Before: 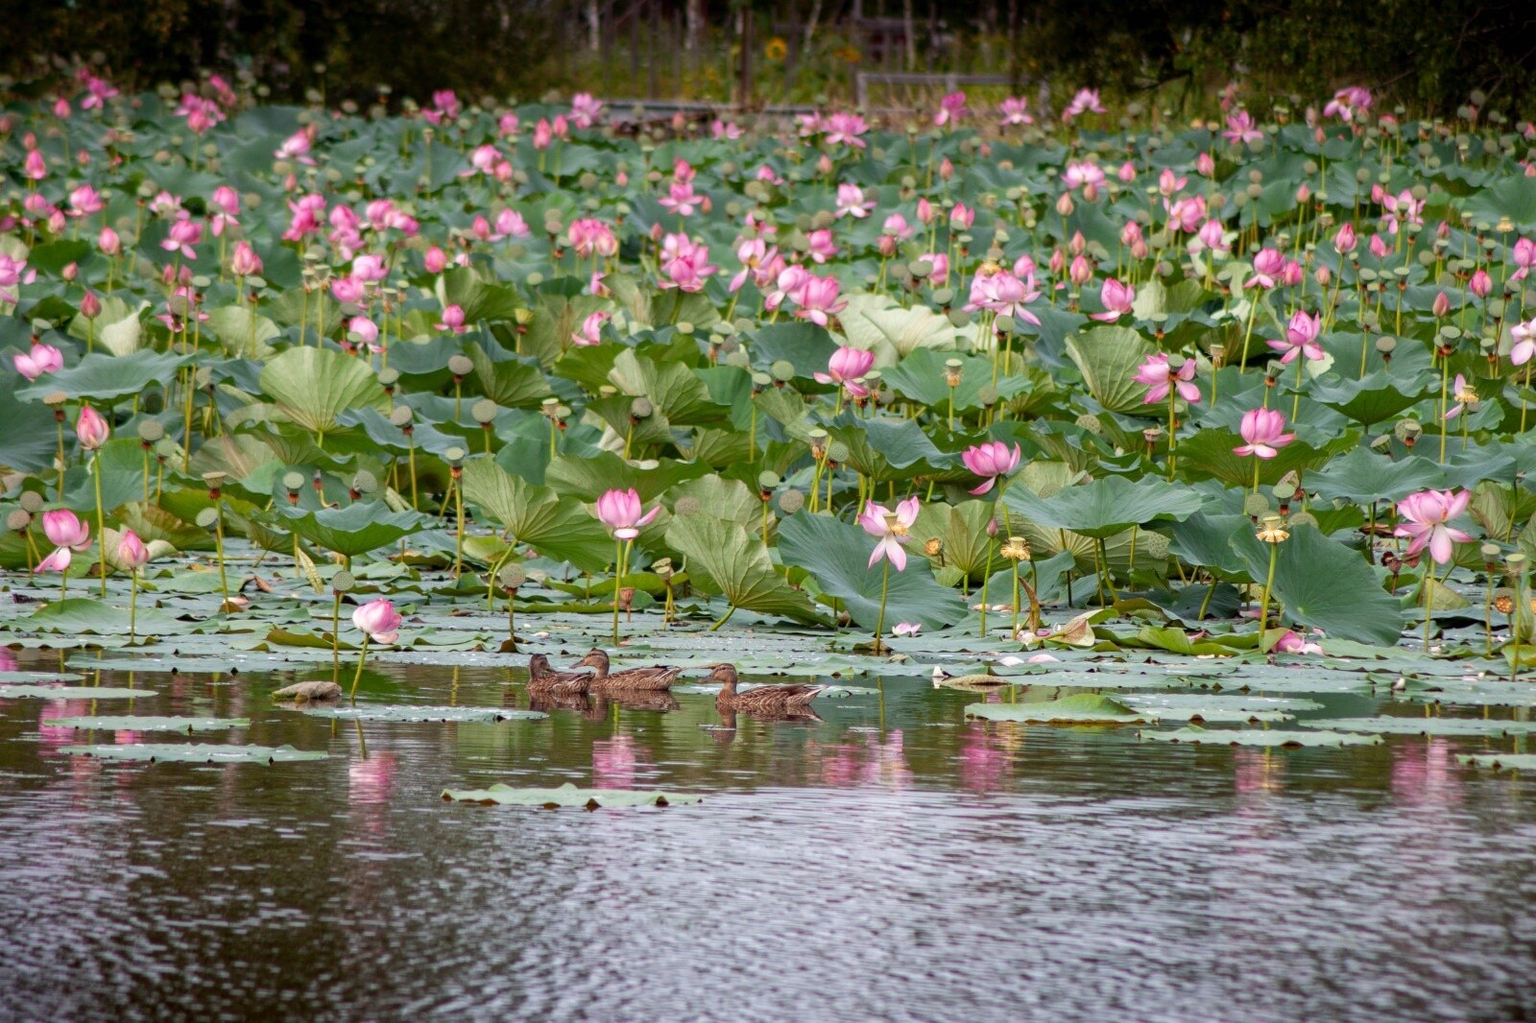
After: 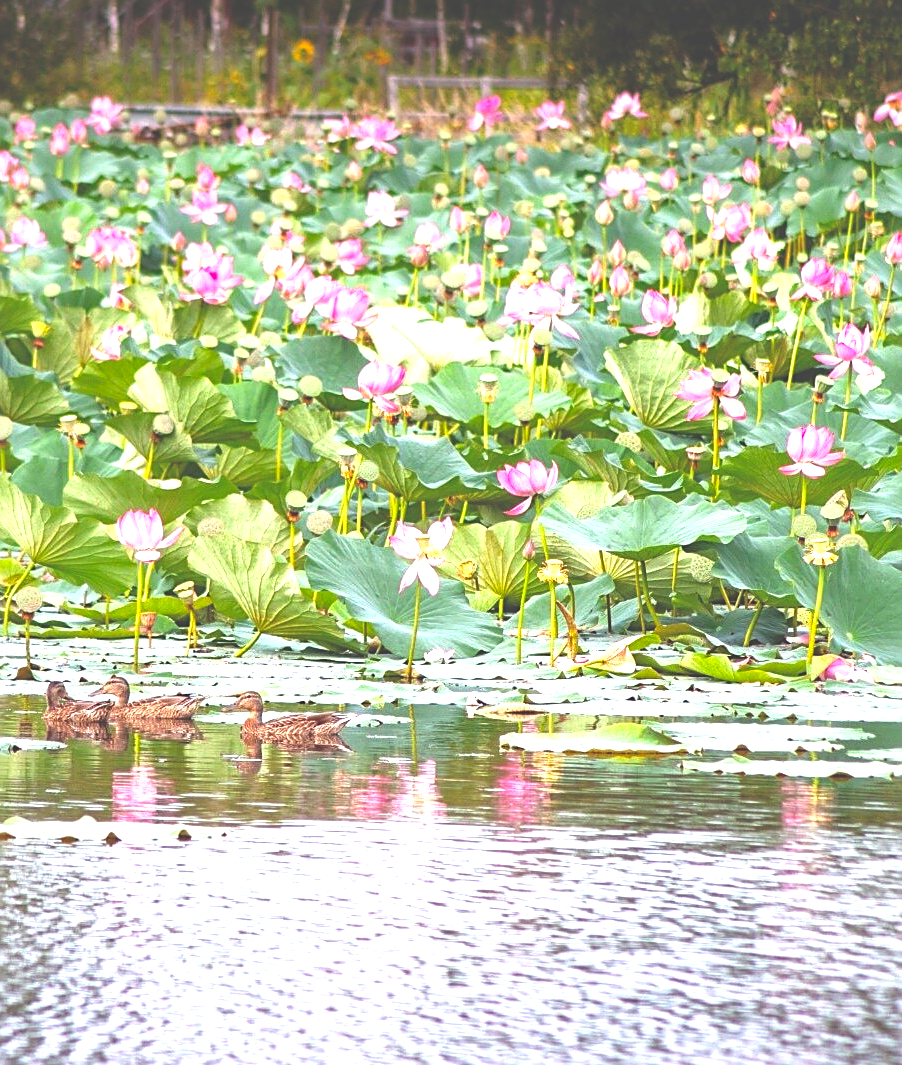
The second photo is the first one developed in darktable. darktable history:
exposure: black level correction -0.023, exposure 1.397 EV, compensate highlight preservation false
crop: left 31.57%, top 0.004%, right 12.001%
local contrast: mode bilateral grid, contrast 20, coarseness 49, detail 120%, midtone range 0.2
shadows and highlights: radius 125.37, shadows 21.08, highlights -22.59, low approximation 0.01
levels: levels [0.016, 0.5, 0.996]
sharpen: on, module defaults
color balance rgb: perceptual saturation grading › global saturation 25.029%, perceptual brilliance grading › global brilliance 2.976%
